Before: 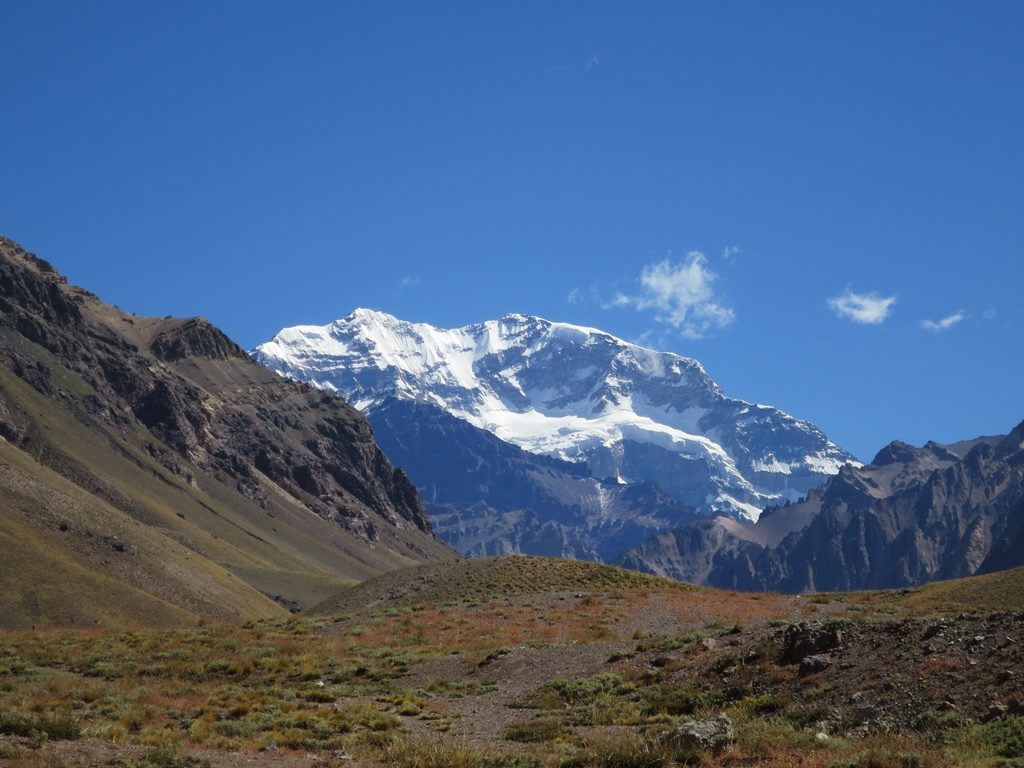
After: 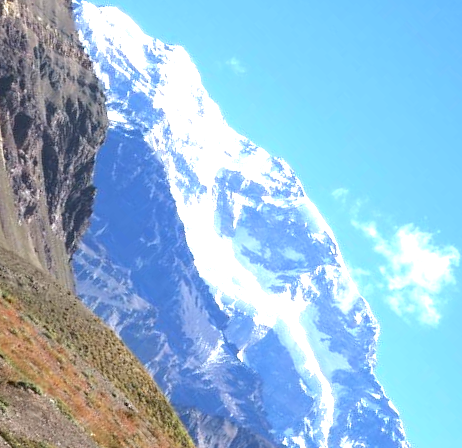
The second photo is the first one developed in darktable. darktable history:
exposure: black level correction 0, exposure 1.679 EV, compensate exposure bias true, compensate highlight preservation false
crop and rotate: angle -45.97°, top 16.321%, right 0.987%, bottom 11.66%
